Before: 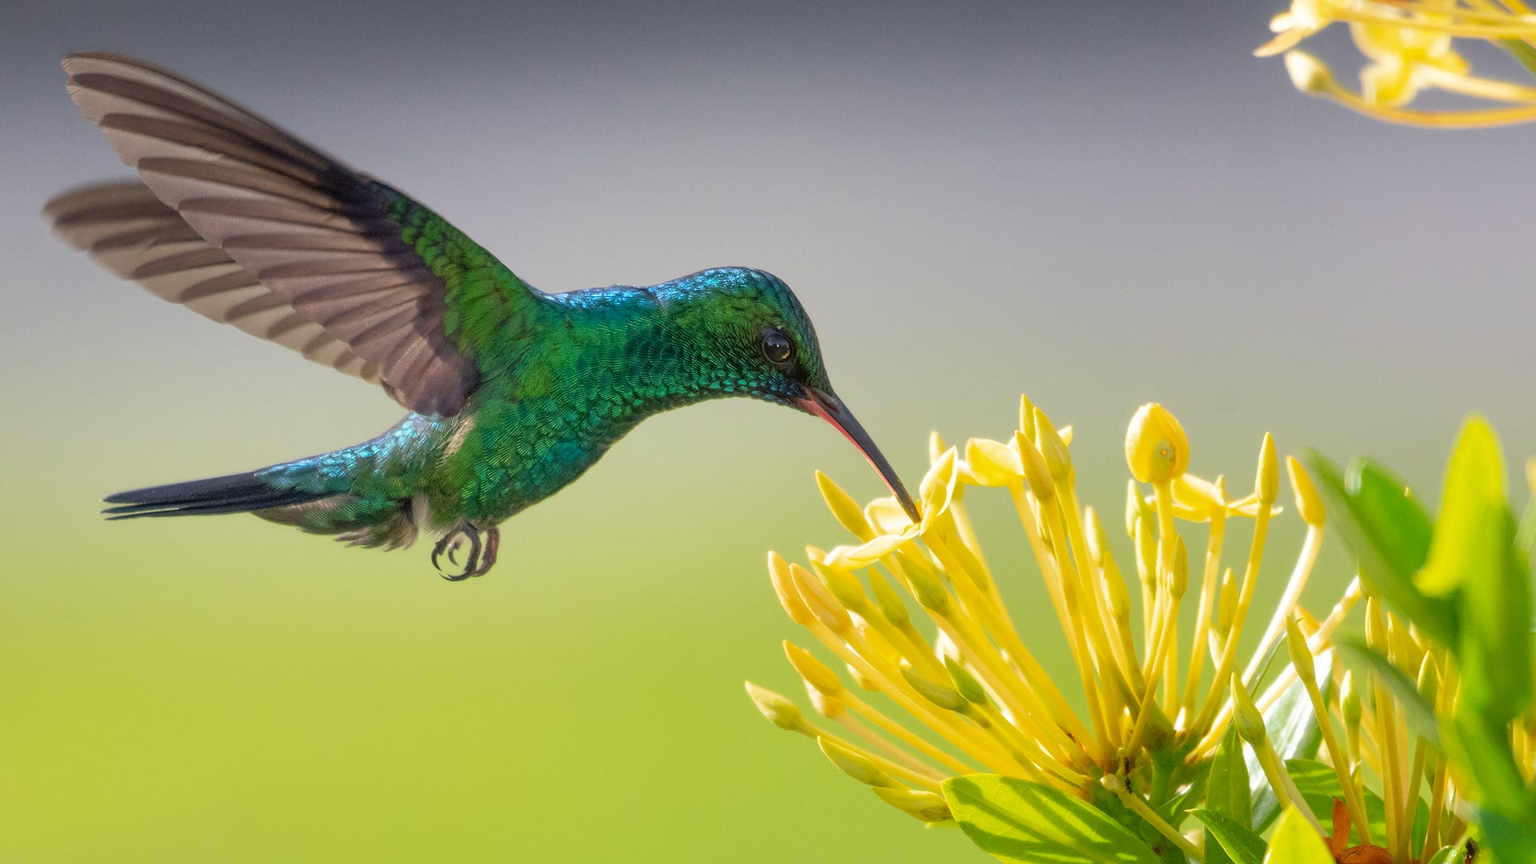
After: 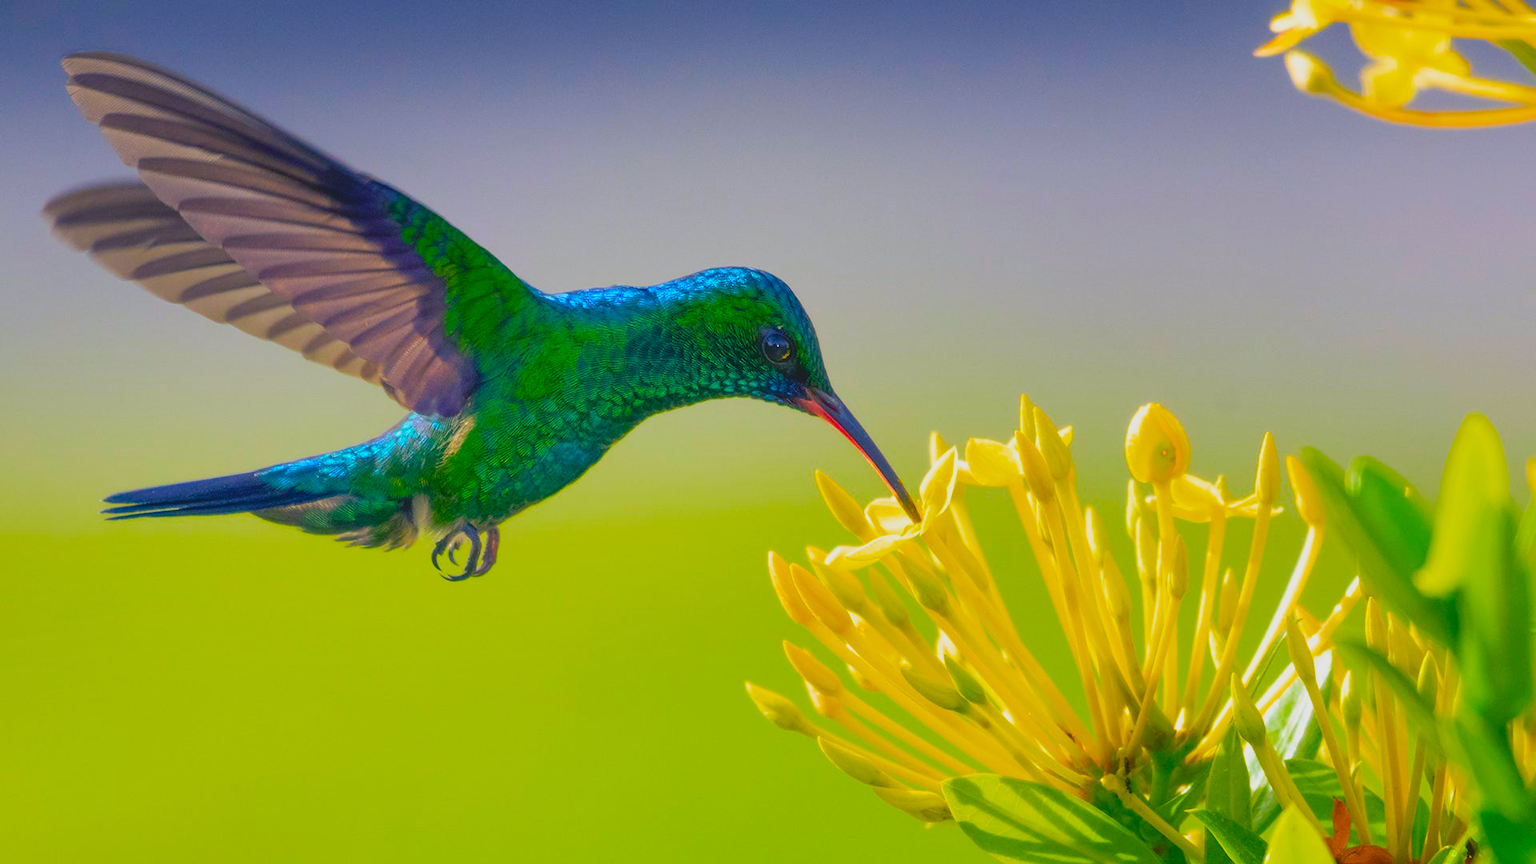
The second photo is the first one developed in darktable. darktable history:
color balance rgb: shadows lift › luminance -40.809%, shadows lift › chroma 13.853%, shadows lift › hue 261.02°, power › hue 71.78°, linear chroma grading › global chroma 15.554%, perceptual saturation grading › global saturation 35.986%, global vibrance 20%
contrast brightness saturation: contrast -0.185, saturation 0.187
